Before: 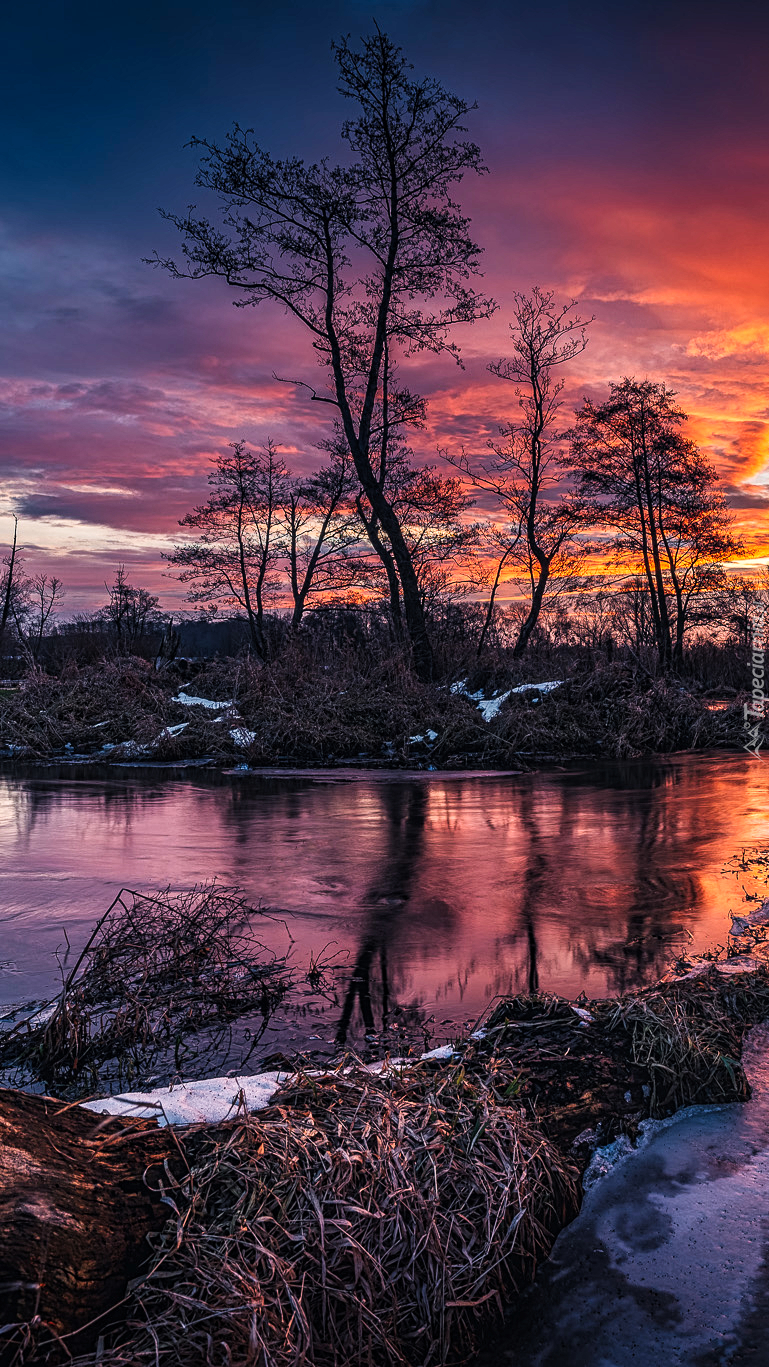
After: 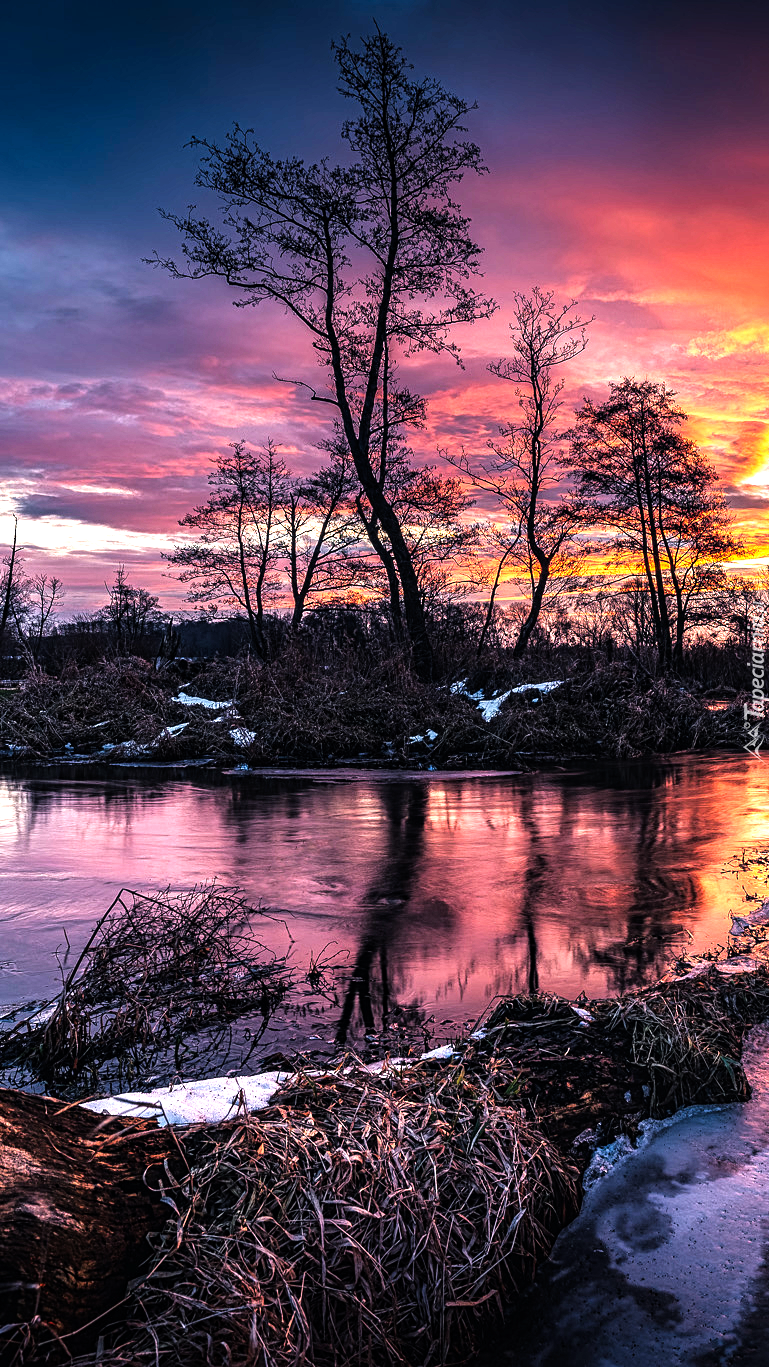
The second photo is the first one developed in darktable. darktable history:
tone equalizer: -8 EV -1.07 EV, -7 EV -1 EV, -6 EV -0.9 EV, -5 EV -0.601 EV, -3 EV 0.591 EV, -2 EV 0.841 EV, -1 EV 0.989 EV, +0 EV 1.08 EV
